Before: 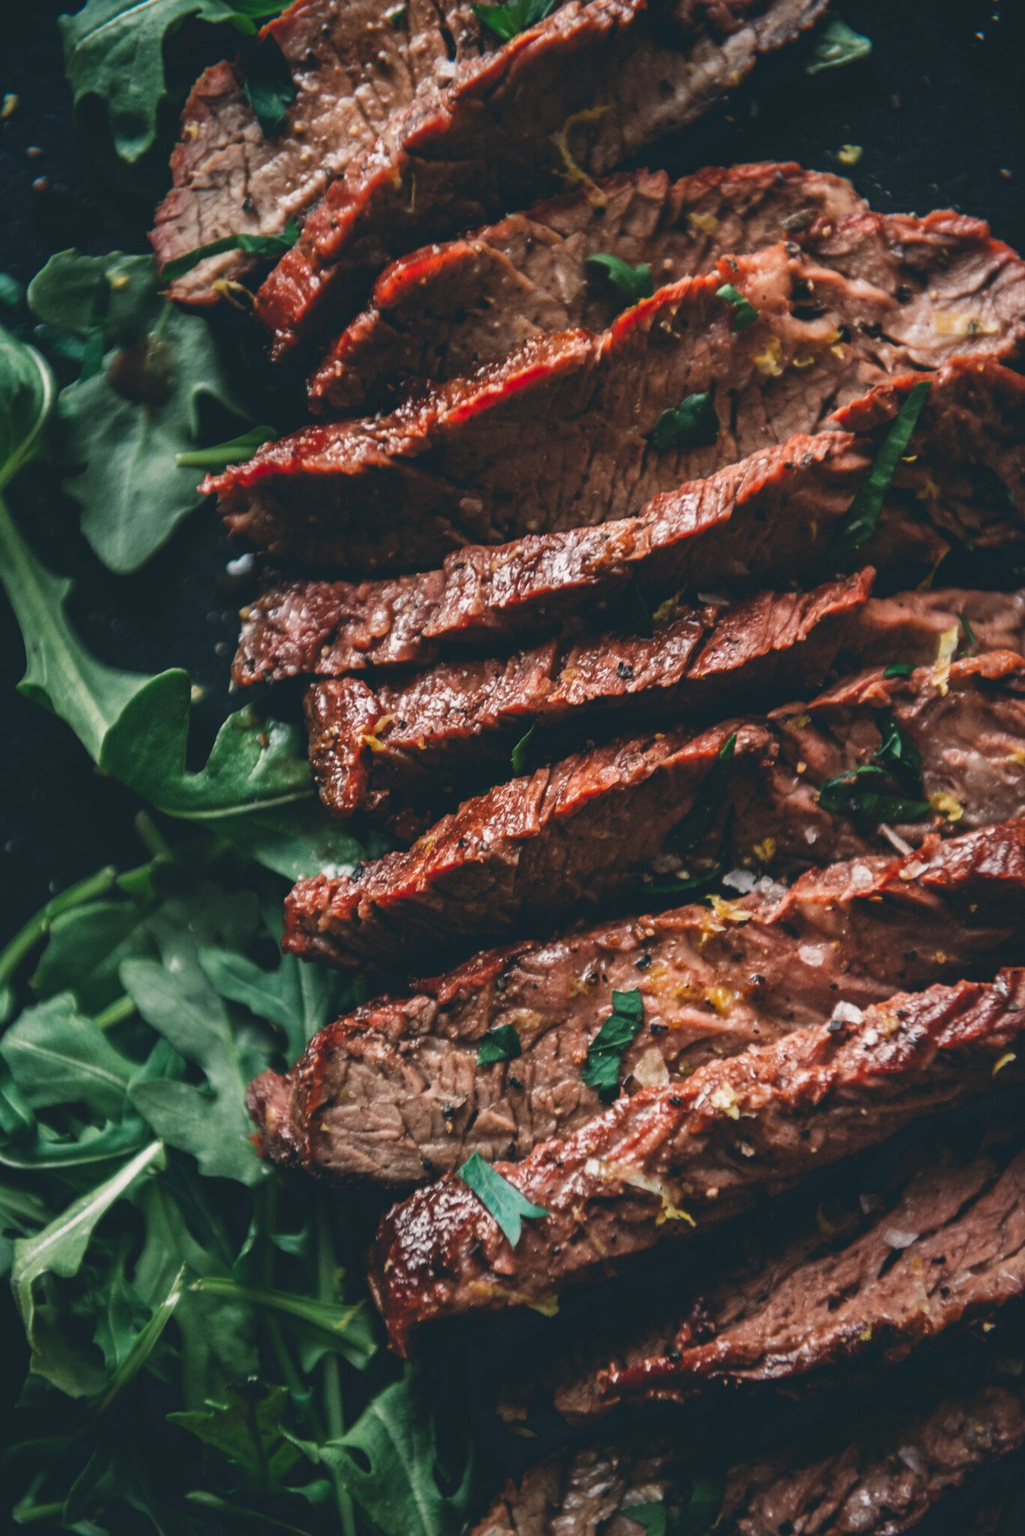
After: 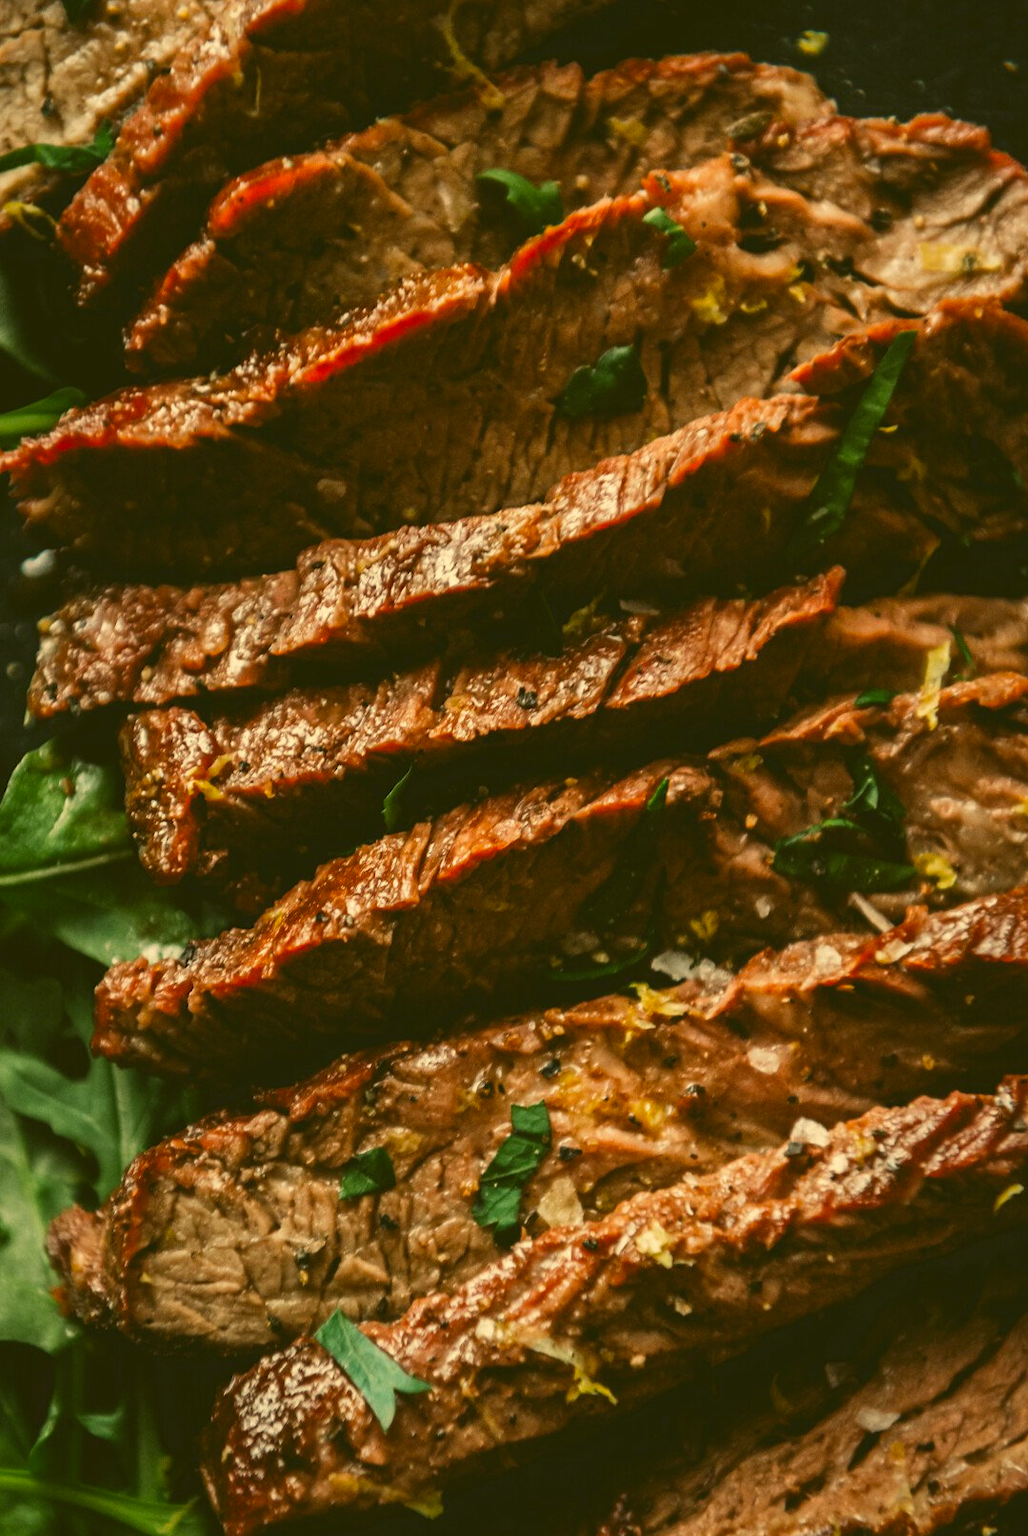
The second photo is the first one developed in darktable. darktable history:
crop and rotate: left 20.535%, top 7.909%, right 0.389%, bottom 13.322%
color correction: highlights a* 0.152, highlights b* 29.16, shadows a* -0.208, shadows b* 21.78
